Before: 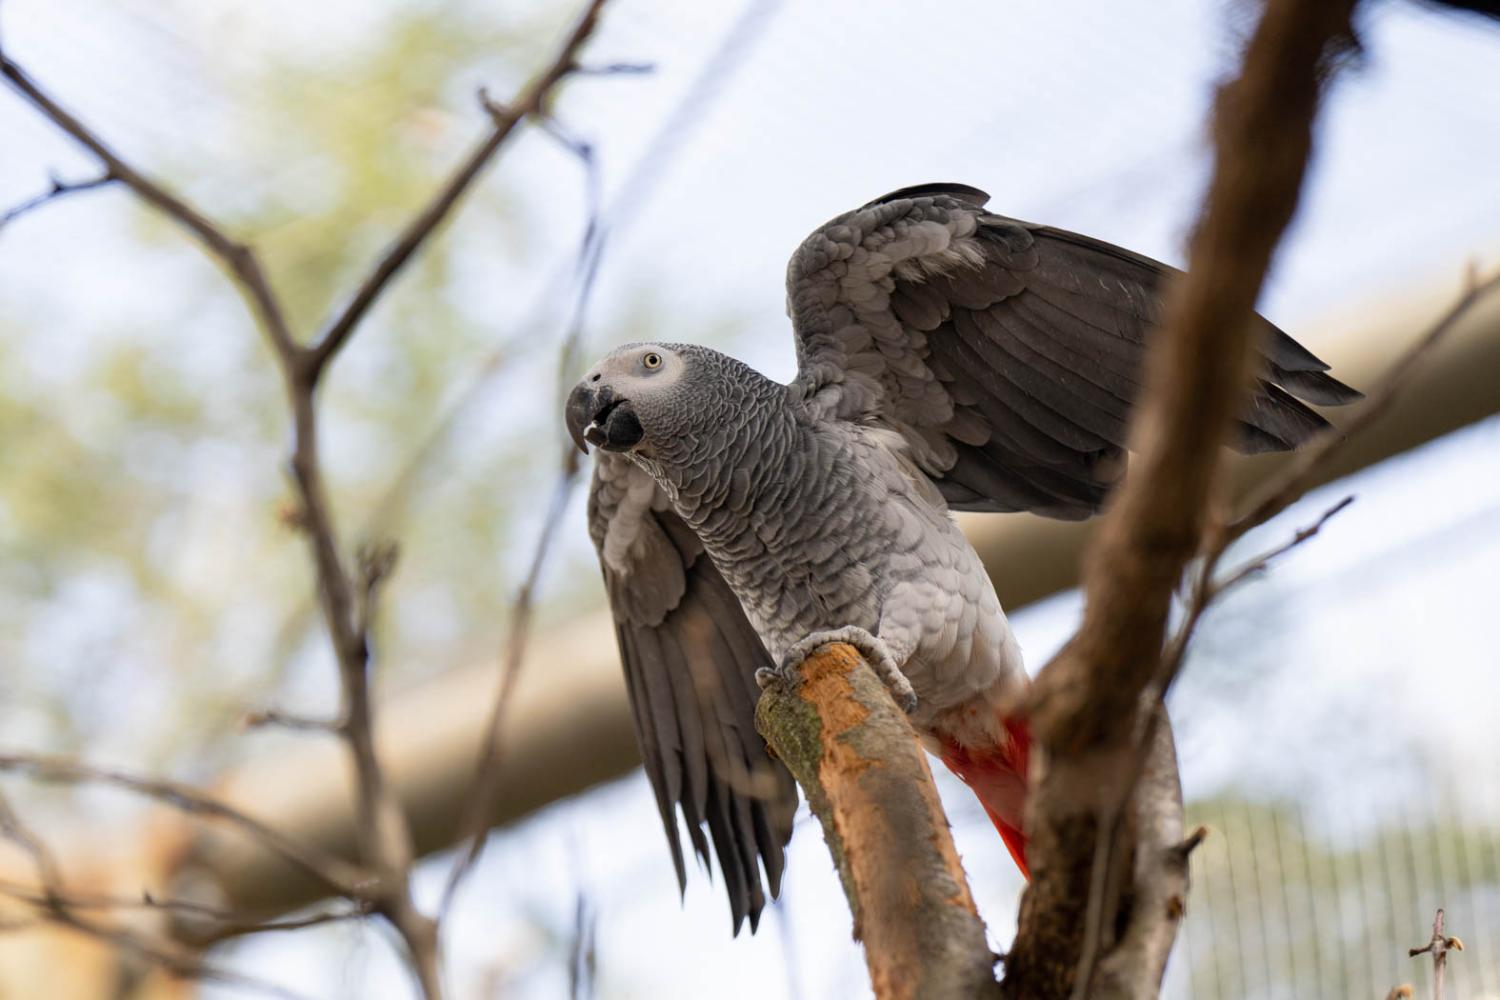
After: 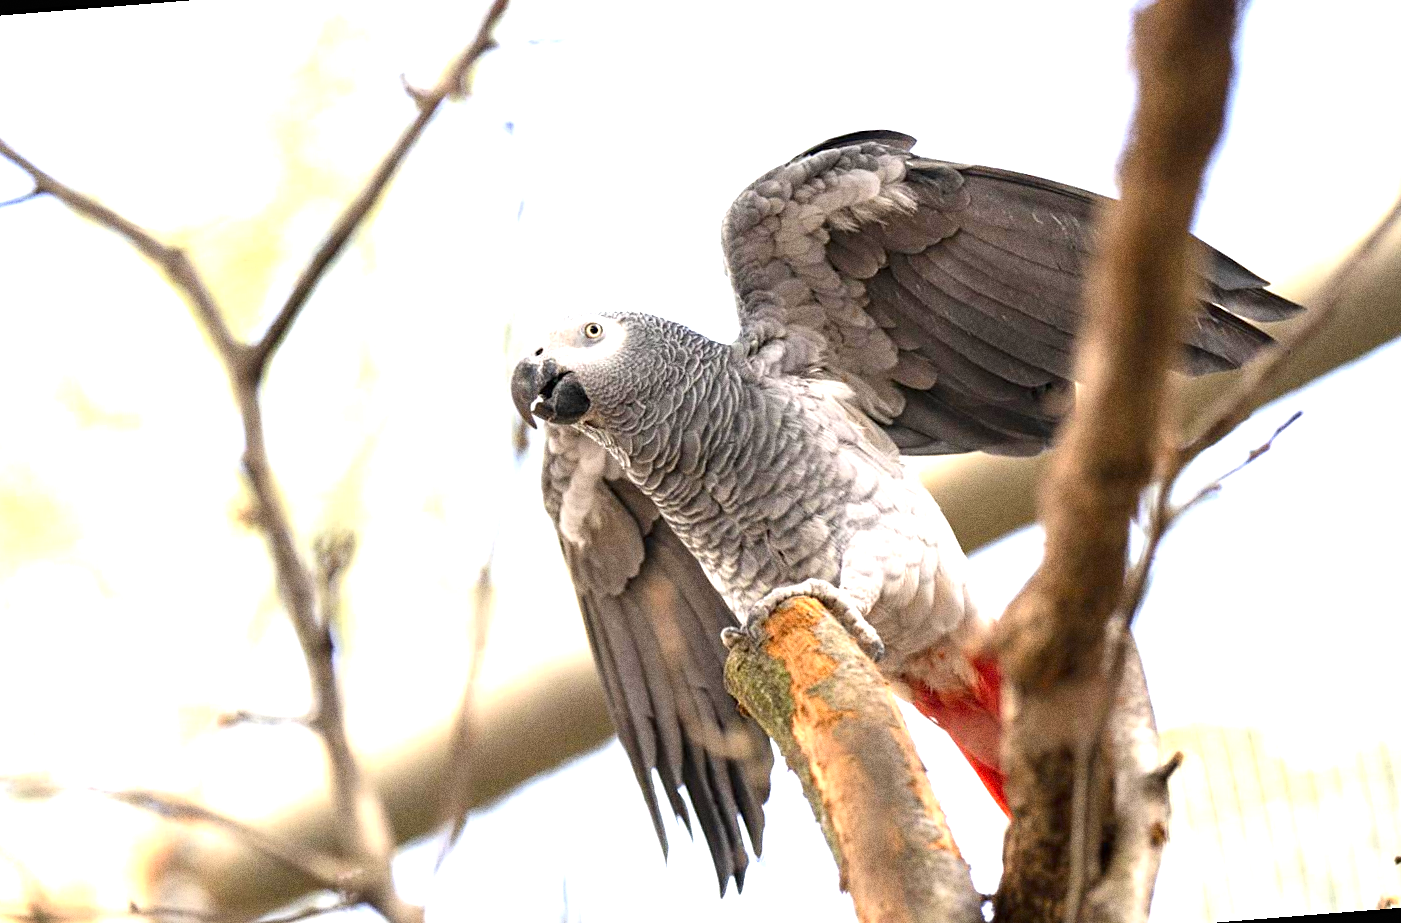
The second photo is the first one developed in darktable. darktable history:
rotate and perspective: rotation -4.57°, crop left 0.054, crop right 0.944, crop top 0.087, crop bottom 0.914
grain: coarseness 0.09 ISO, strength 40%
exposure: black level correction 0, exposure 1.55 EV, compensate exposure bias true, compensate highlight preservation false
sharpen: amount 0.2
